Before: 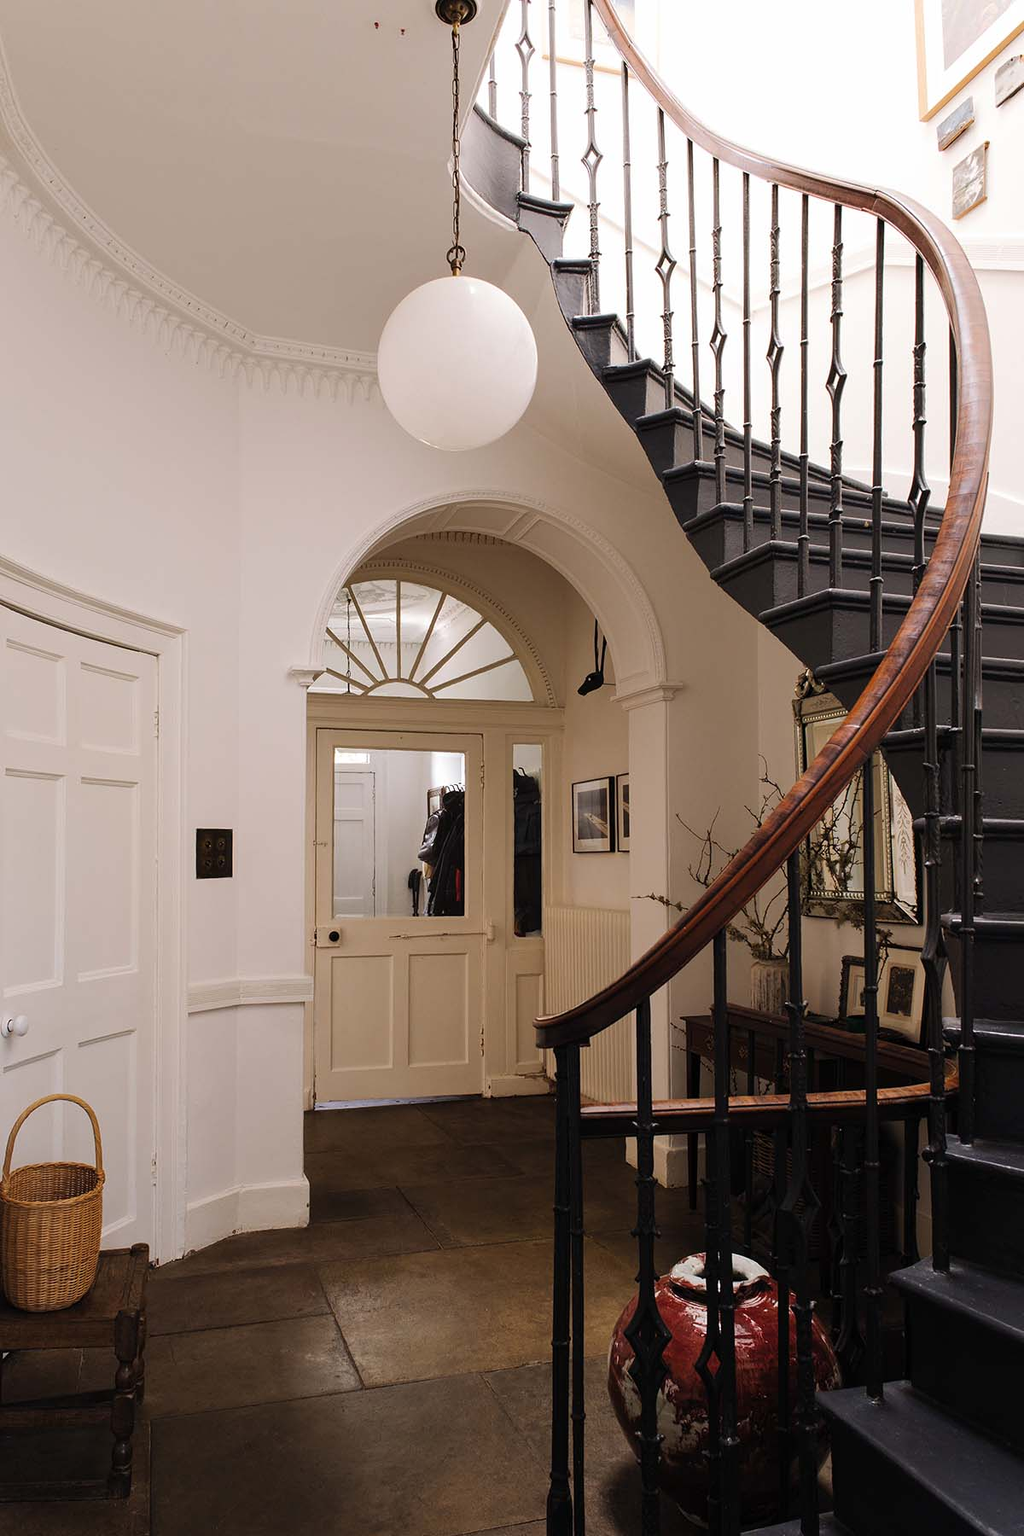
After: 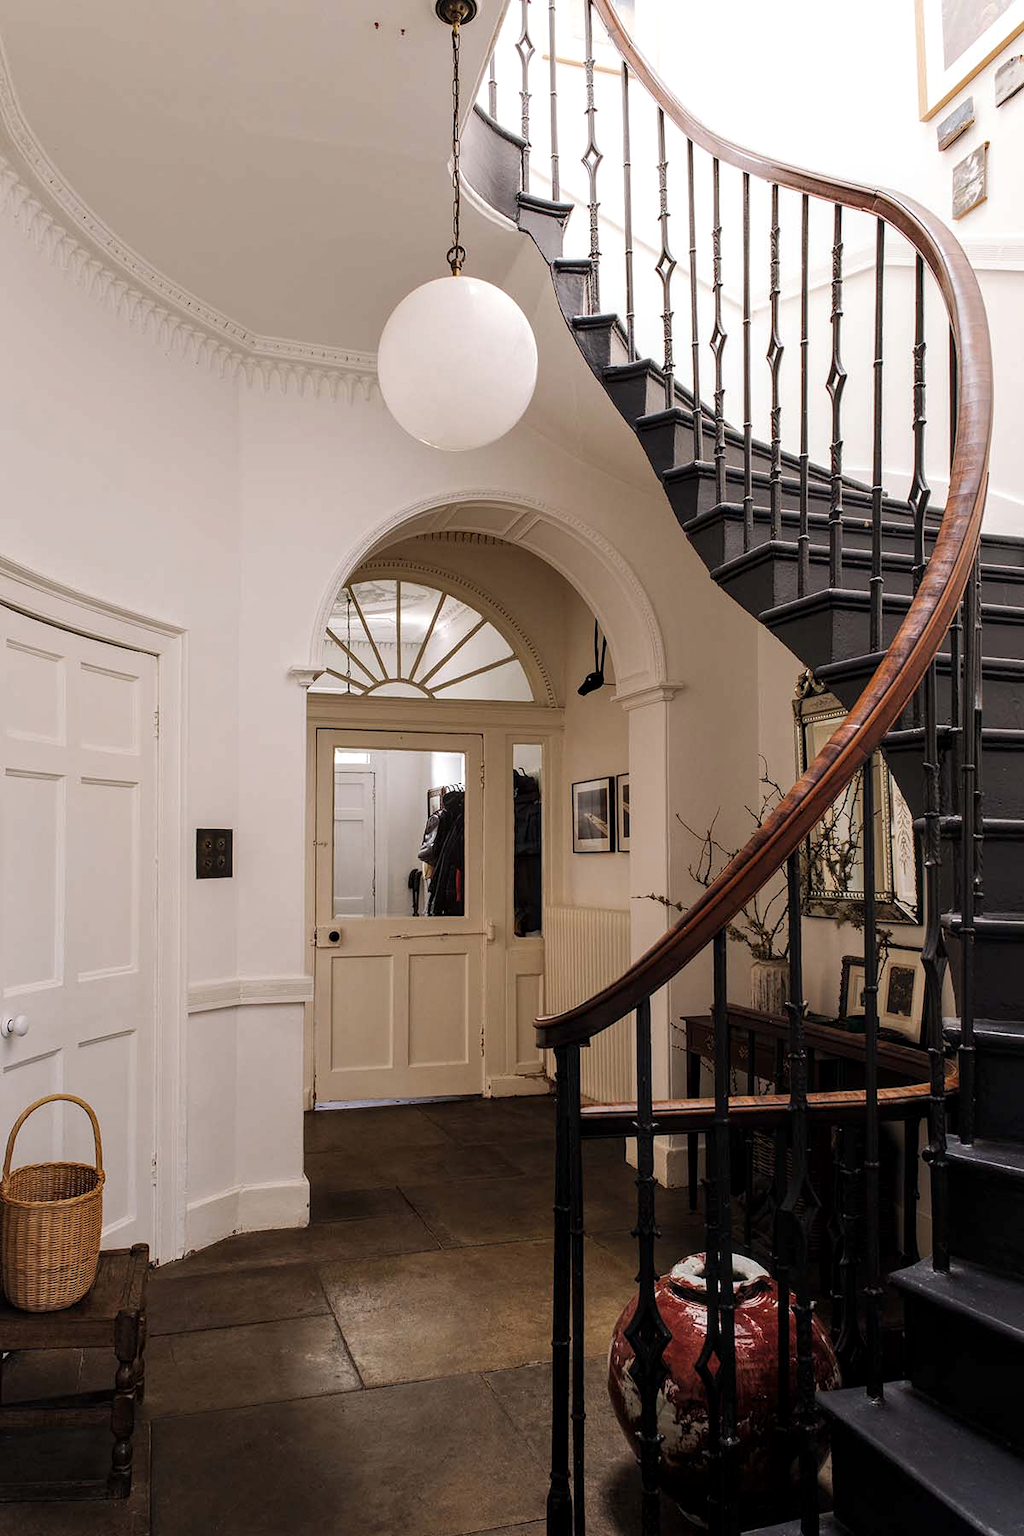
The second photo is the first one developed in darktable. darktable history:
contrast brightness saturation: contrast 0.01, saturation -0.05
local contrast: detail 130%
